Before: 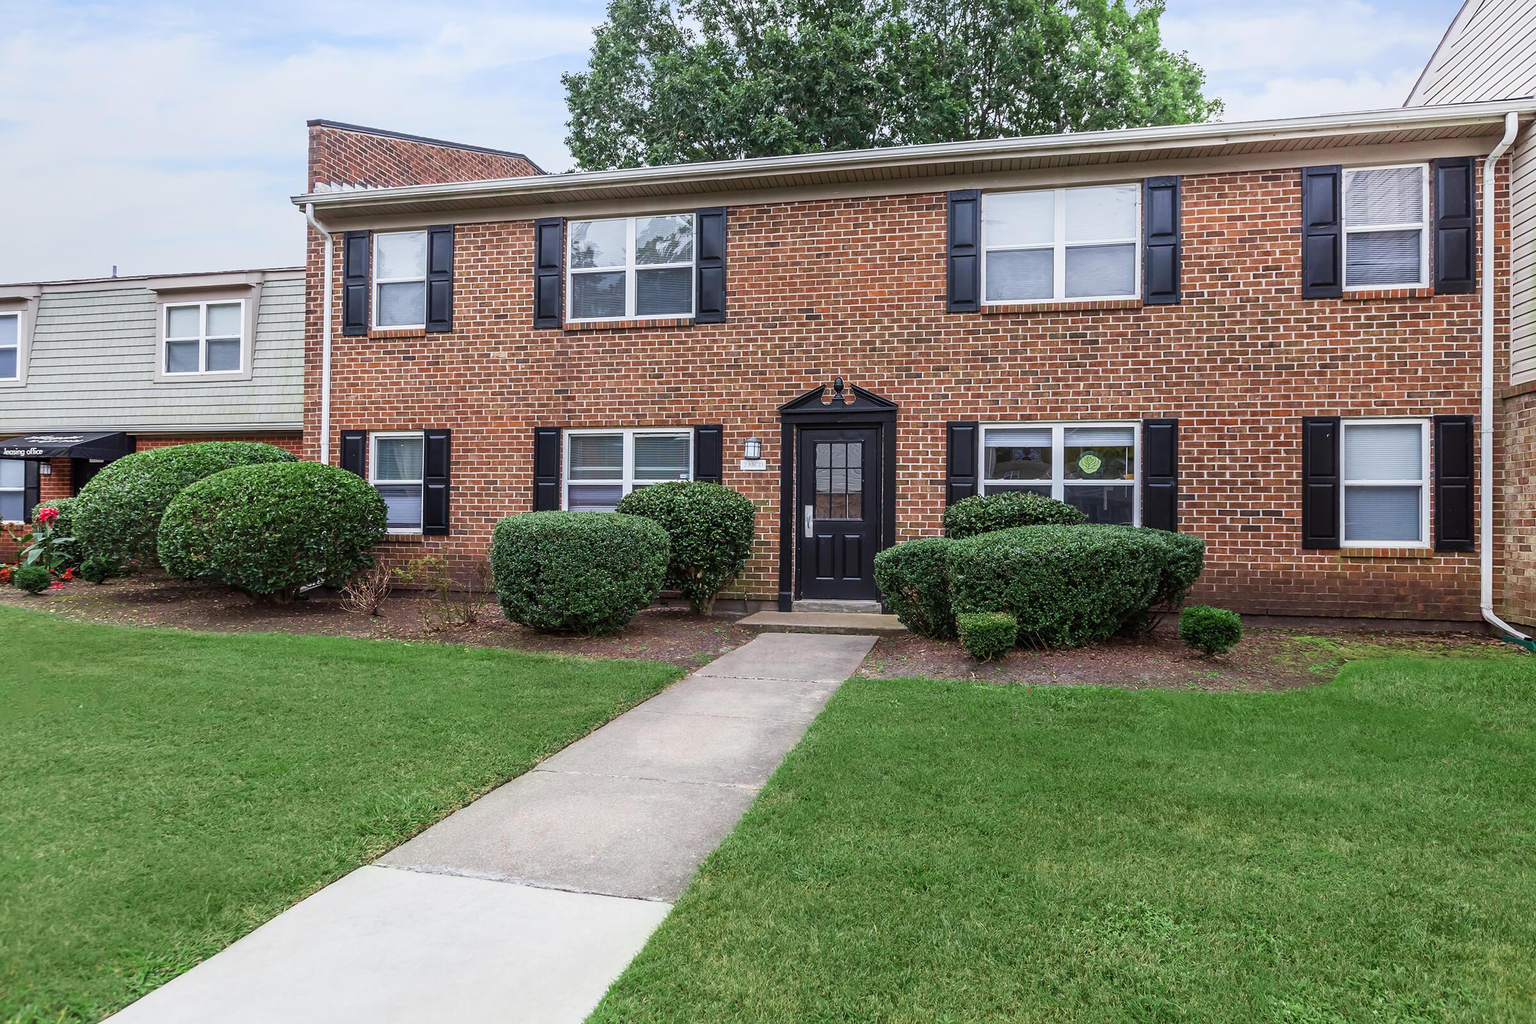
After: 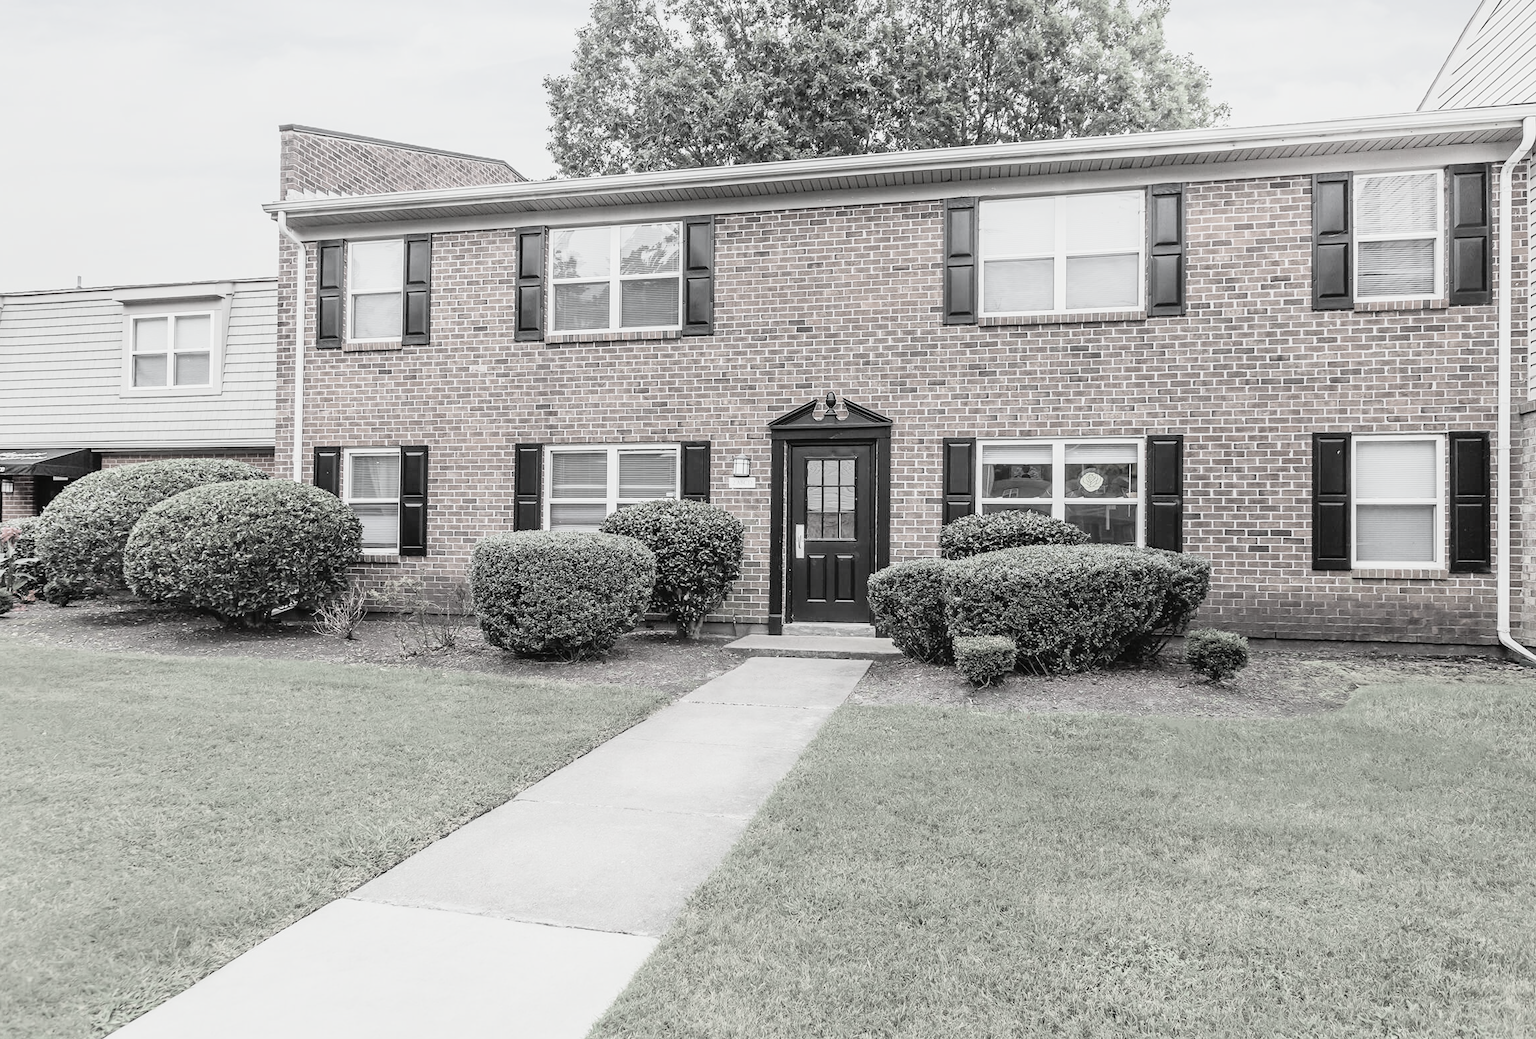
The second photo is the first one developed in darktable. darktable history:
color correction: saturation 0.2
crop and rotate: left 2.536%, right 1.107%, bottom 2.246%
tone curve: curves: ch0 [(0, 0.023) (0.113, 0.081) (0.204, 0.197) (0.498, 0.608) (0.709, 0.819) (0.984, 0.961)]; ch1 [(0, 0) (0.172, 0.123) (0.317, 0.272) (0.414, 0.382) (0.476, 0.479) (0.505, 0.501) (0.528, 0.54) (0.618, 0.647) (0.709, 0.764) (1, 1)]; ch2 [(0, 0) (0.411, 0.424) (0.492, 0.502) (0.521, 0.521) (0.55, 0.576) (0.686, 0.638) (1, 1)], color space Lab, independent channels, preserve colors none
contrast brightness saturation: brightness 0.18, saturation -0.5
